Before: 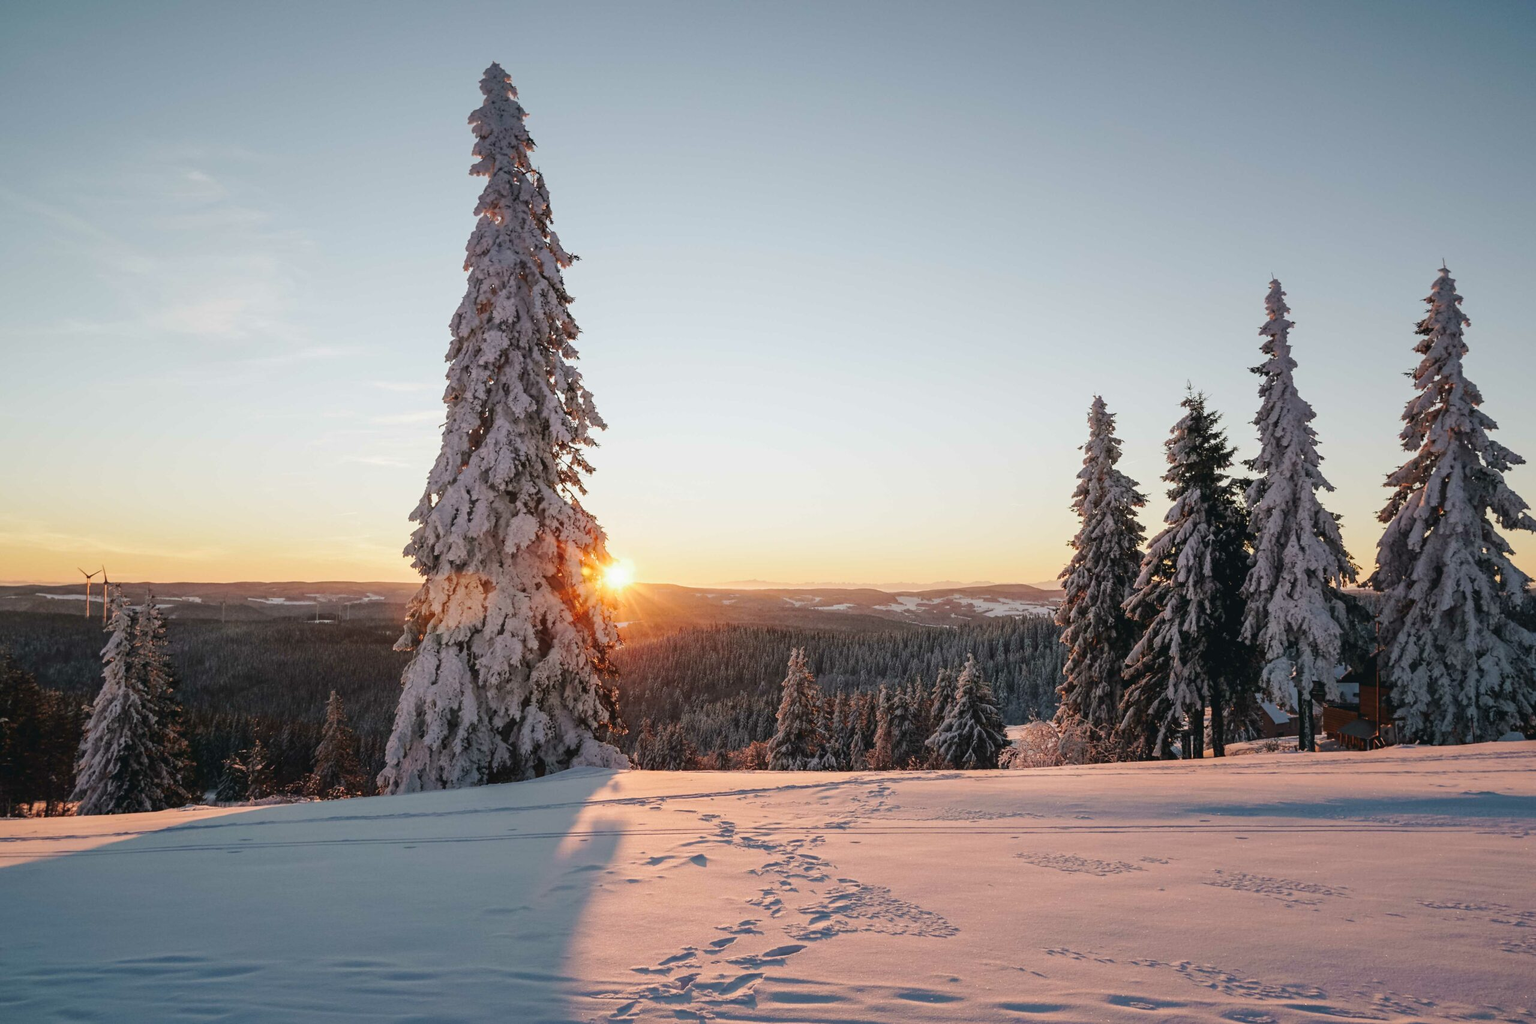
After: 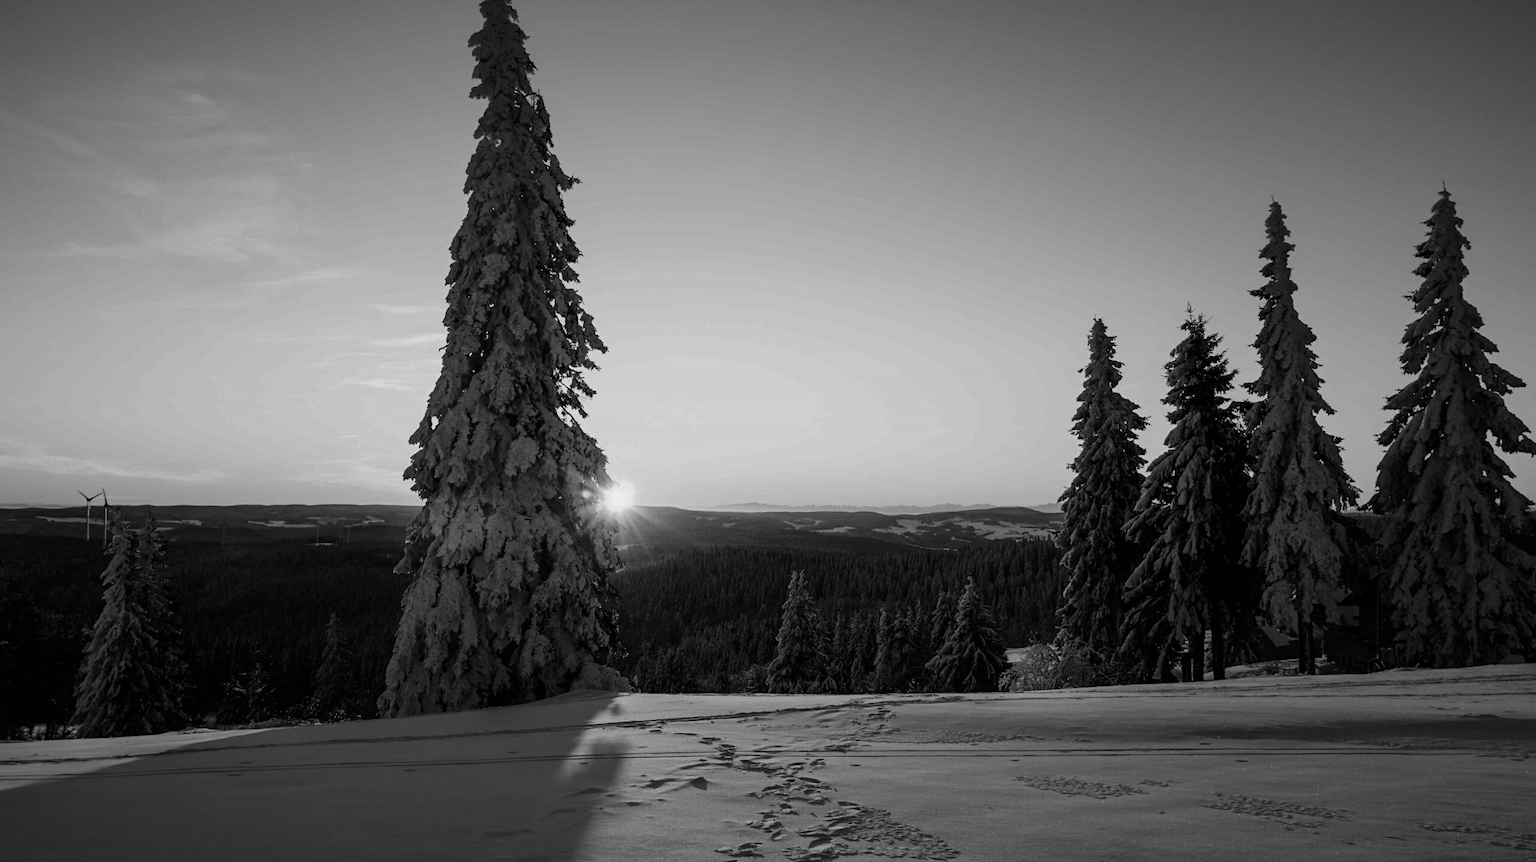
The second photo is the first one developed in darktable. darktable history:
contrast brightness saturation: contrast -0.027, brightness -0.571, saturation -0.998
crop: top 7.563%, bottom 8.206%
